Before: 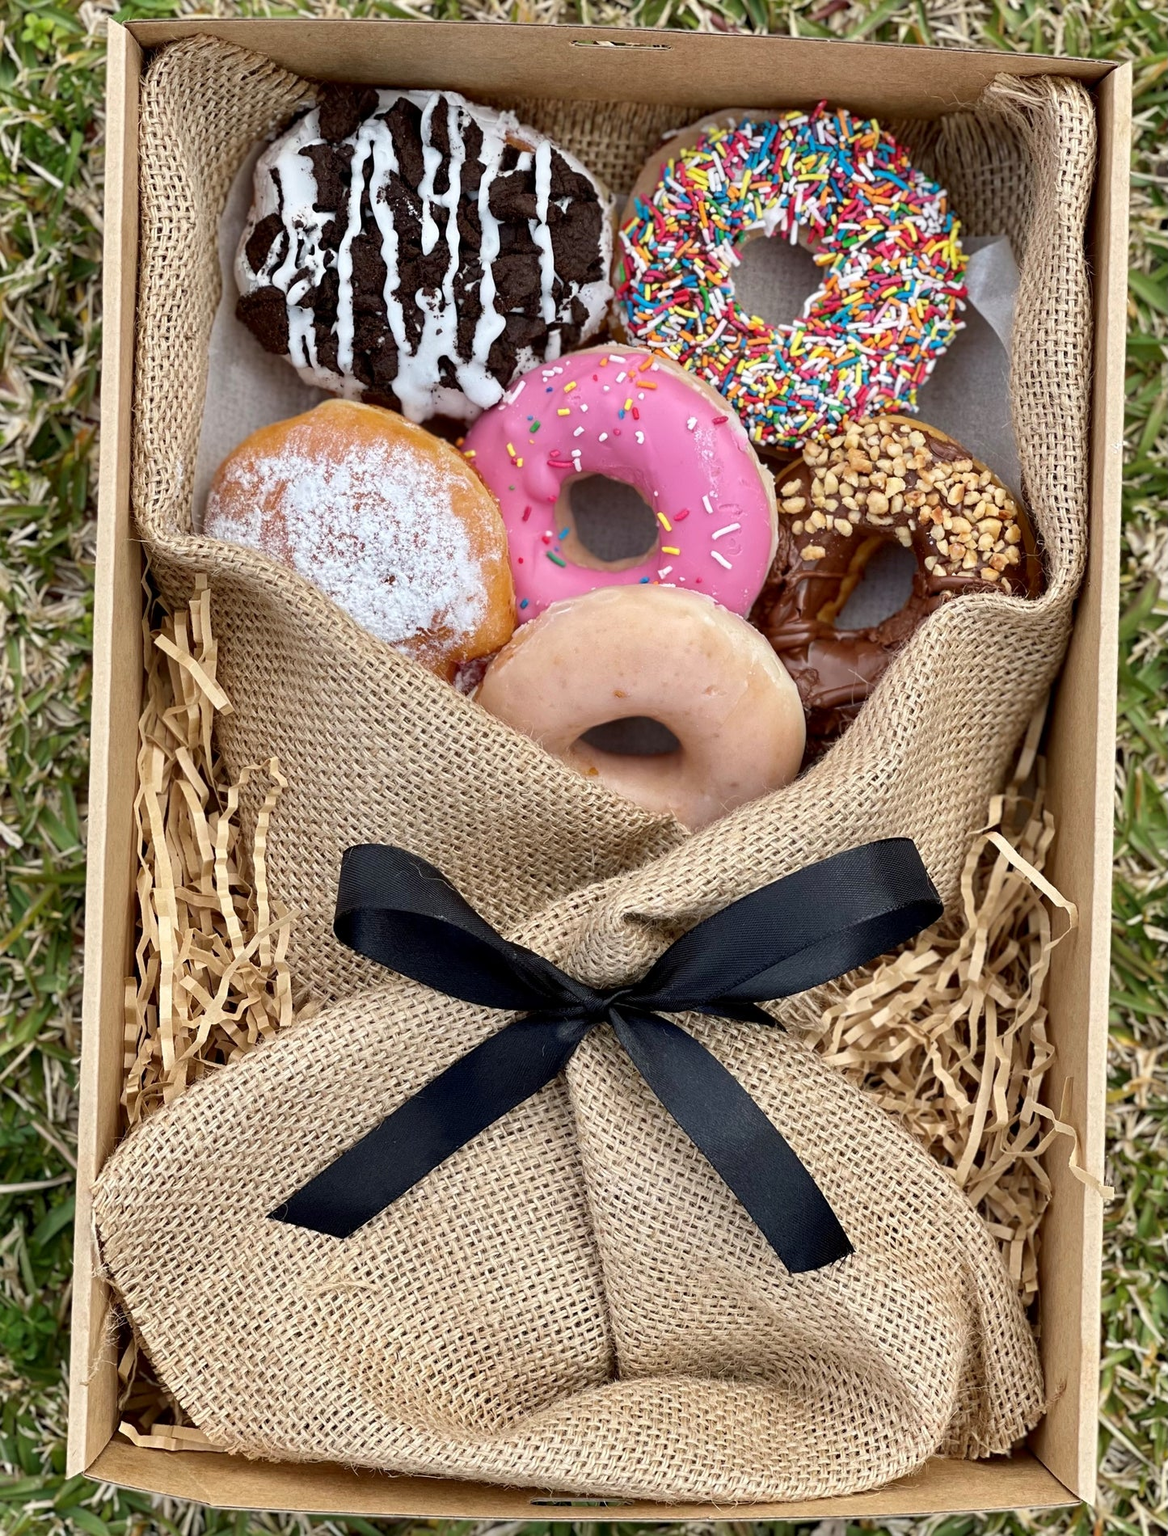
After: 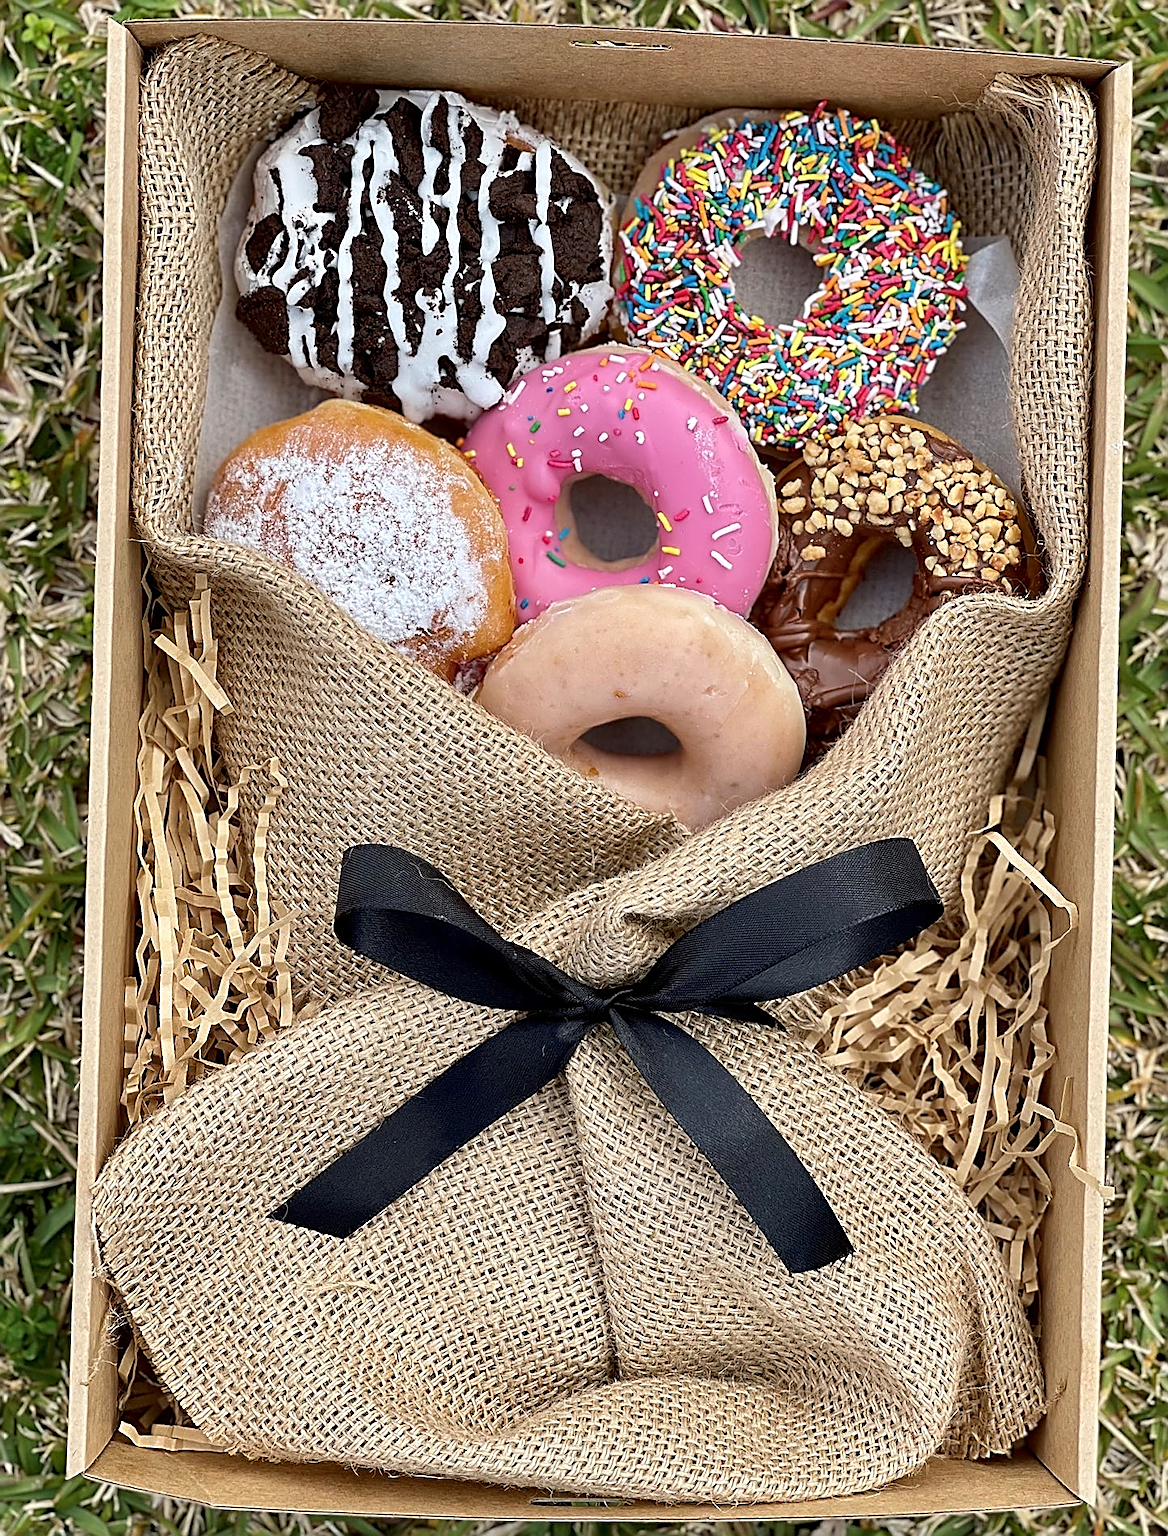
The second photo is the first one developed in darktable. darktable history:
sharpen: radius 1.687, amount 1.31
